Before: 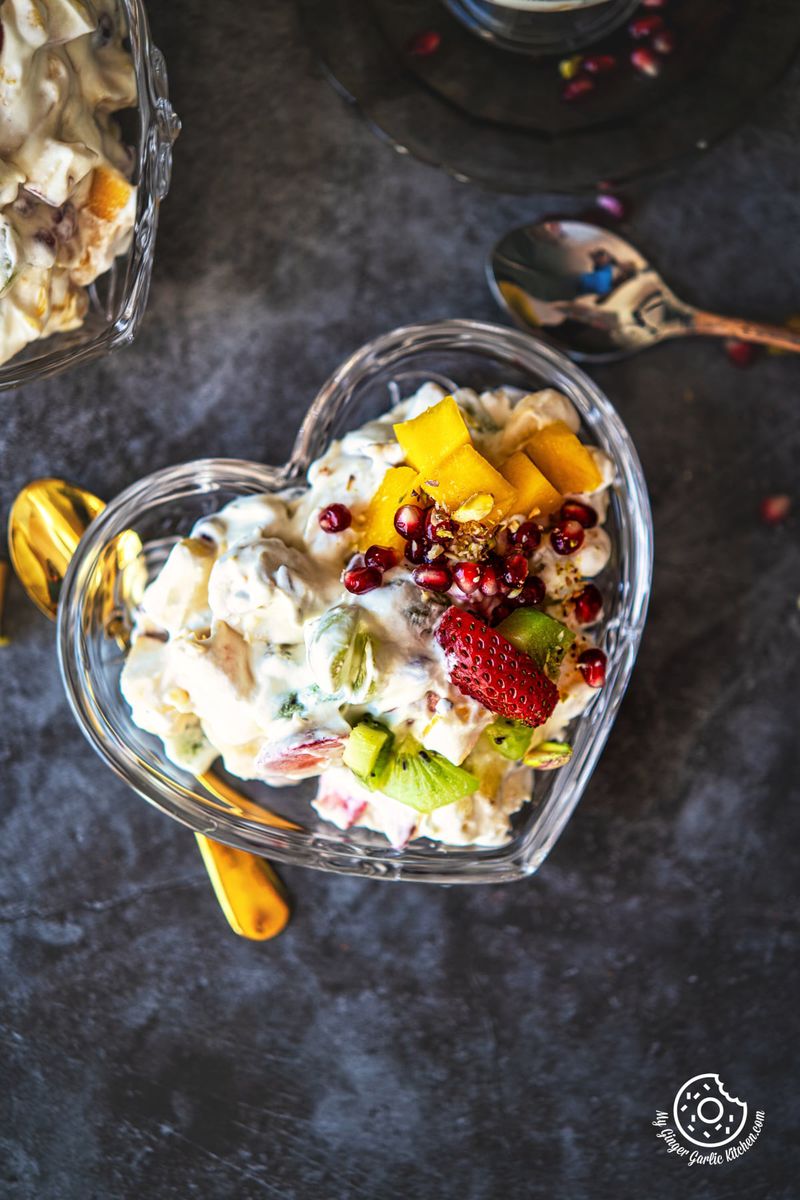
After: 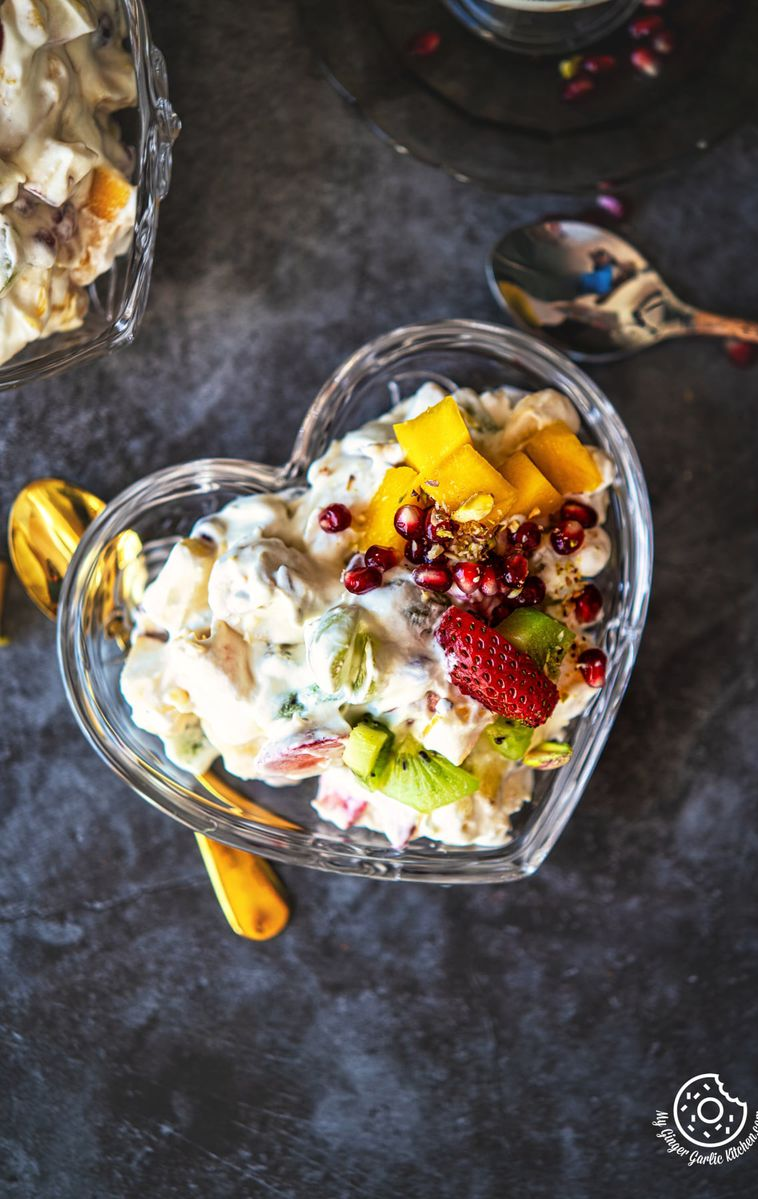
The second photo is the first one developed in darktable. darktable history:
crop and rotate: right 5.167%
white balance: emerald 1
